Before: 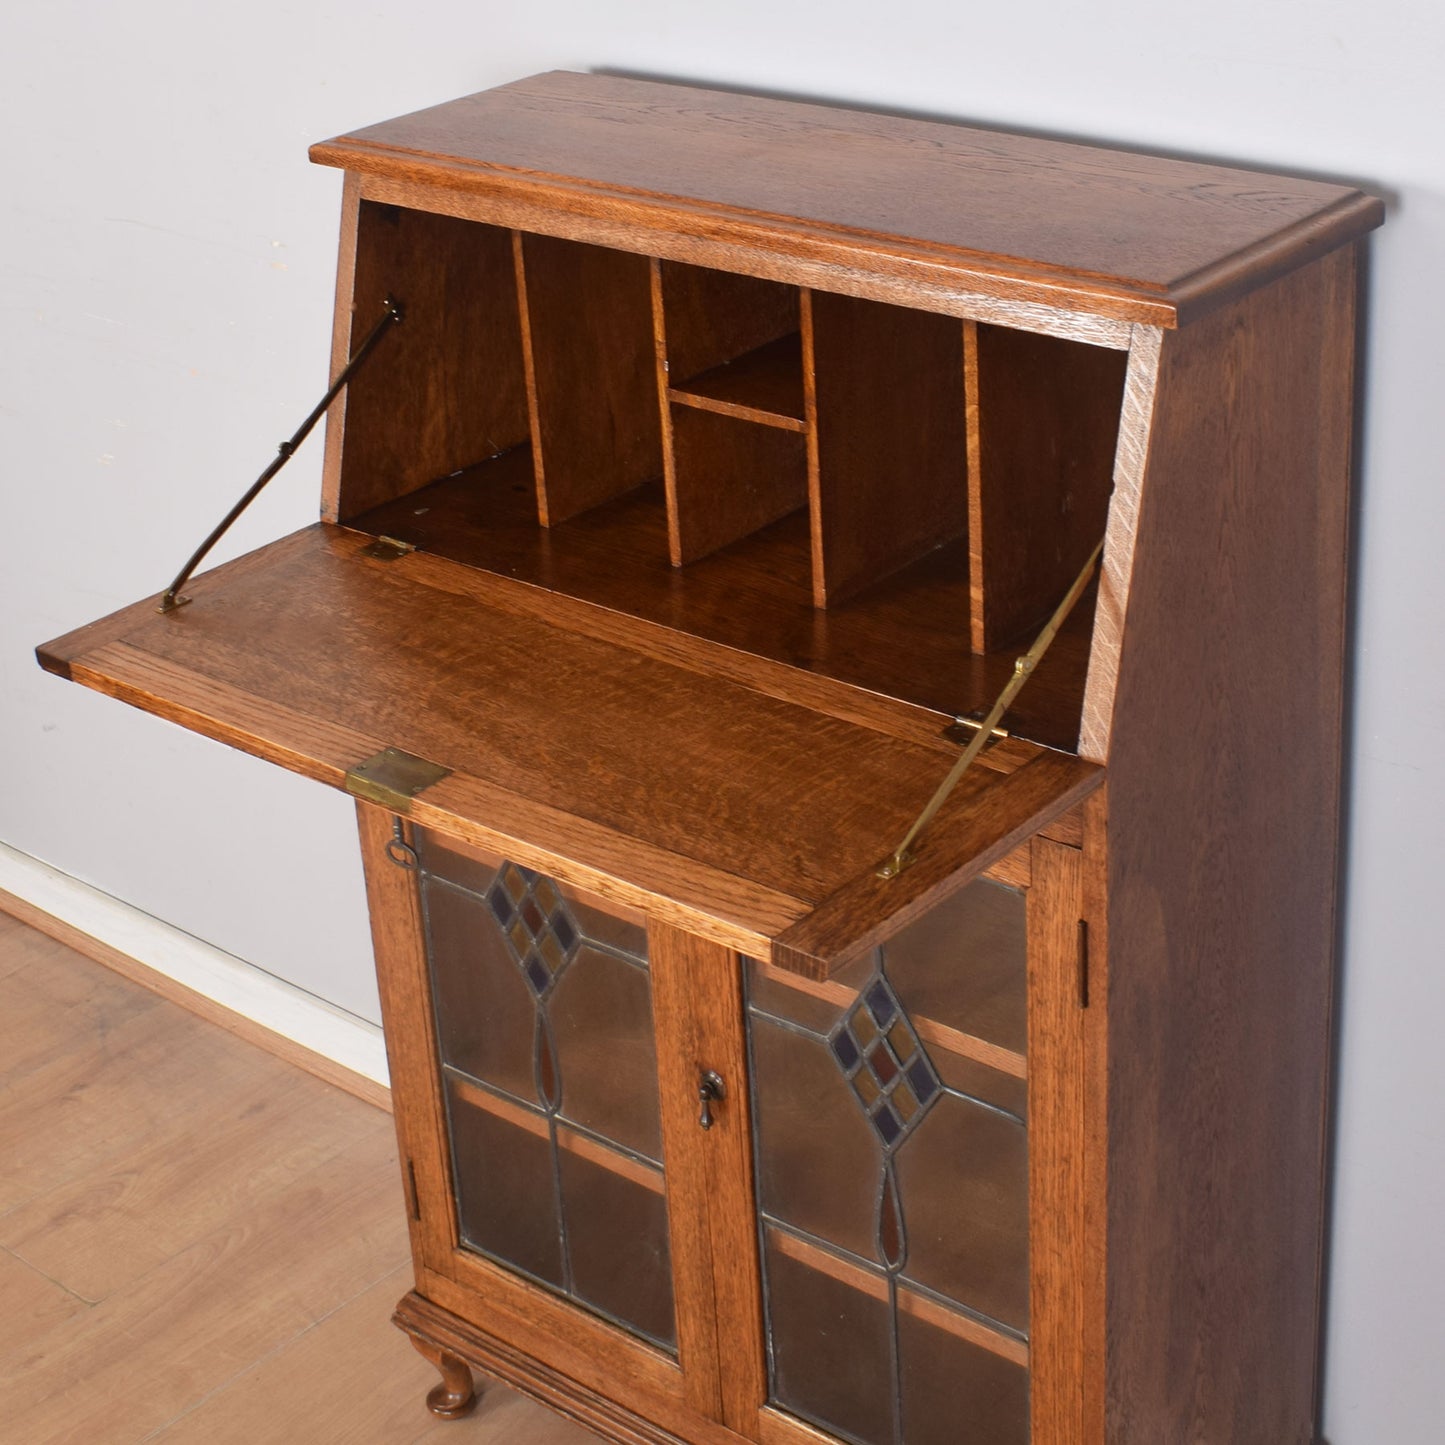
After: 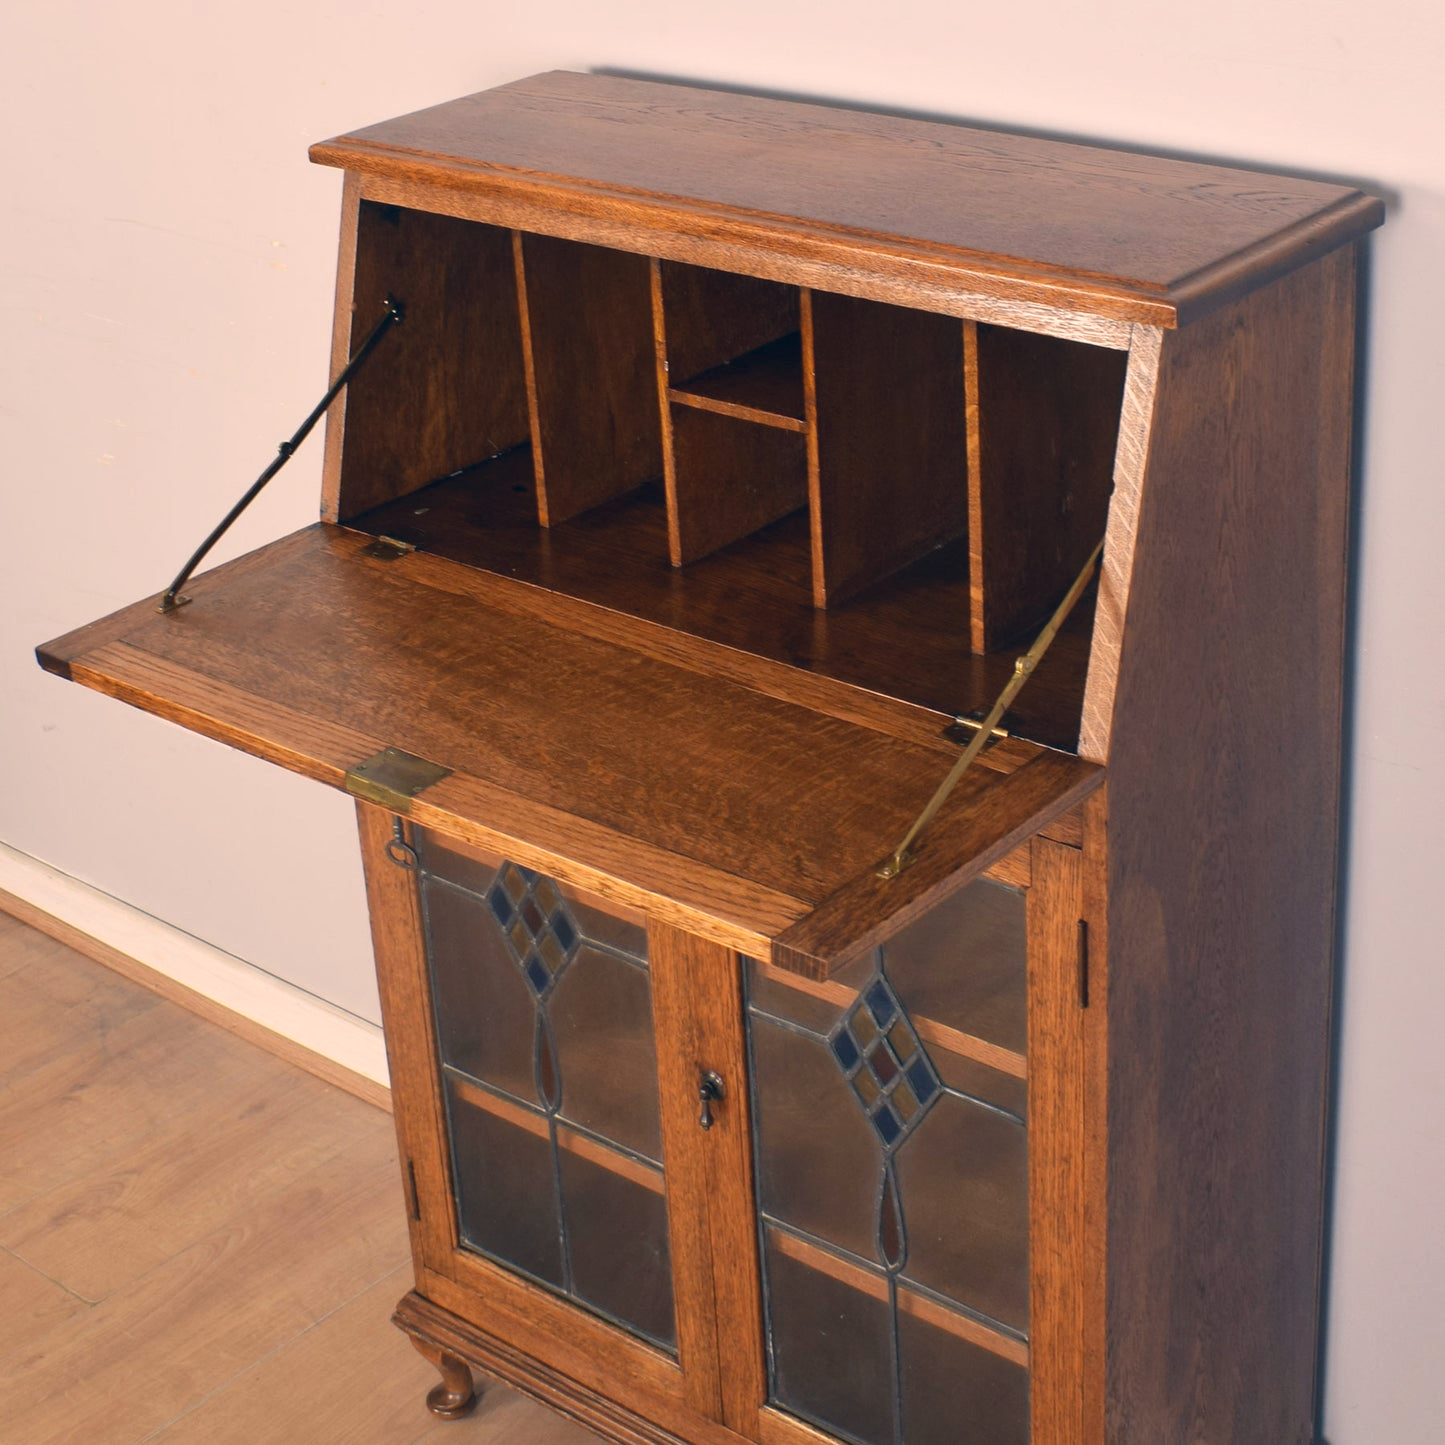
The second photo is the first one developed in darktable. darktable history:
color correction: highlights a* 10.32, highlights b* 14.31, shadows a* -9.54, shadows b* -14.97
